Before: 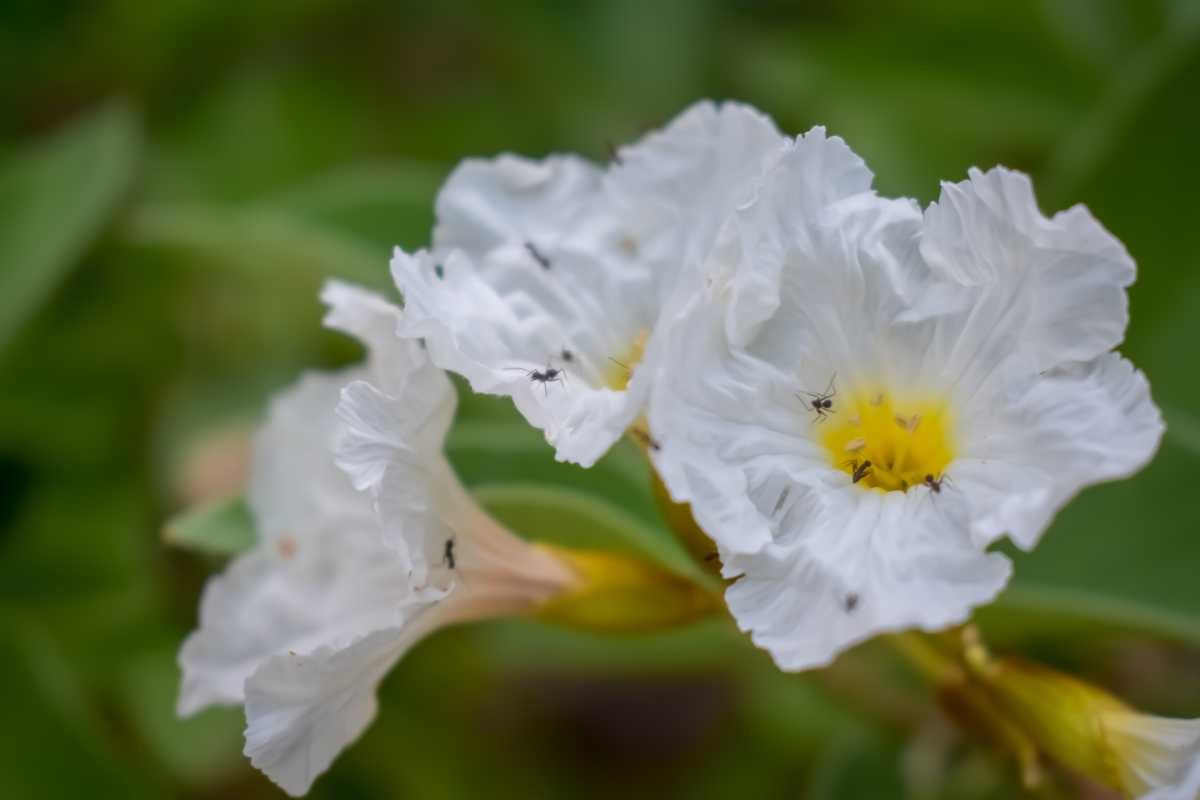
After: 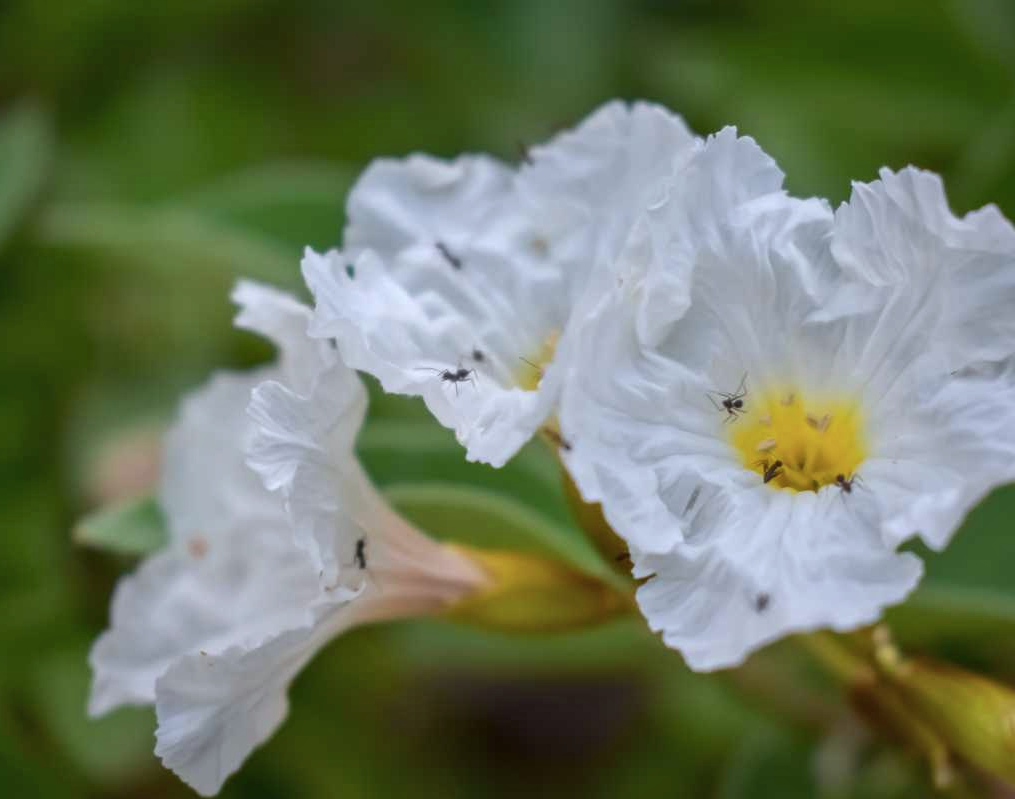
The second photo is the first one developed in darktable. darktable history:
local contrast: mode bilateral grid, contrast 29, coarseness 17, detail 115%, midtone range 0.2
color correction: highlights b* 0.02, saturation 0.823
color calibration: output R [0.946, 0.065, -0.013, 0], output G [-0.246, 1.264, -0.017, 0], output B [0.046, -0.098, 1.05, 0], illuminant as shot in camera, x 0.358, y 0.373, temperature 4628.91 K
crop: left 7.485%, right 7.854%
